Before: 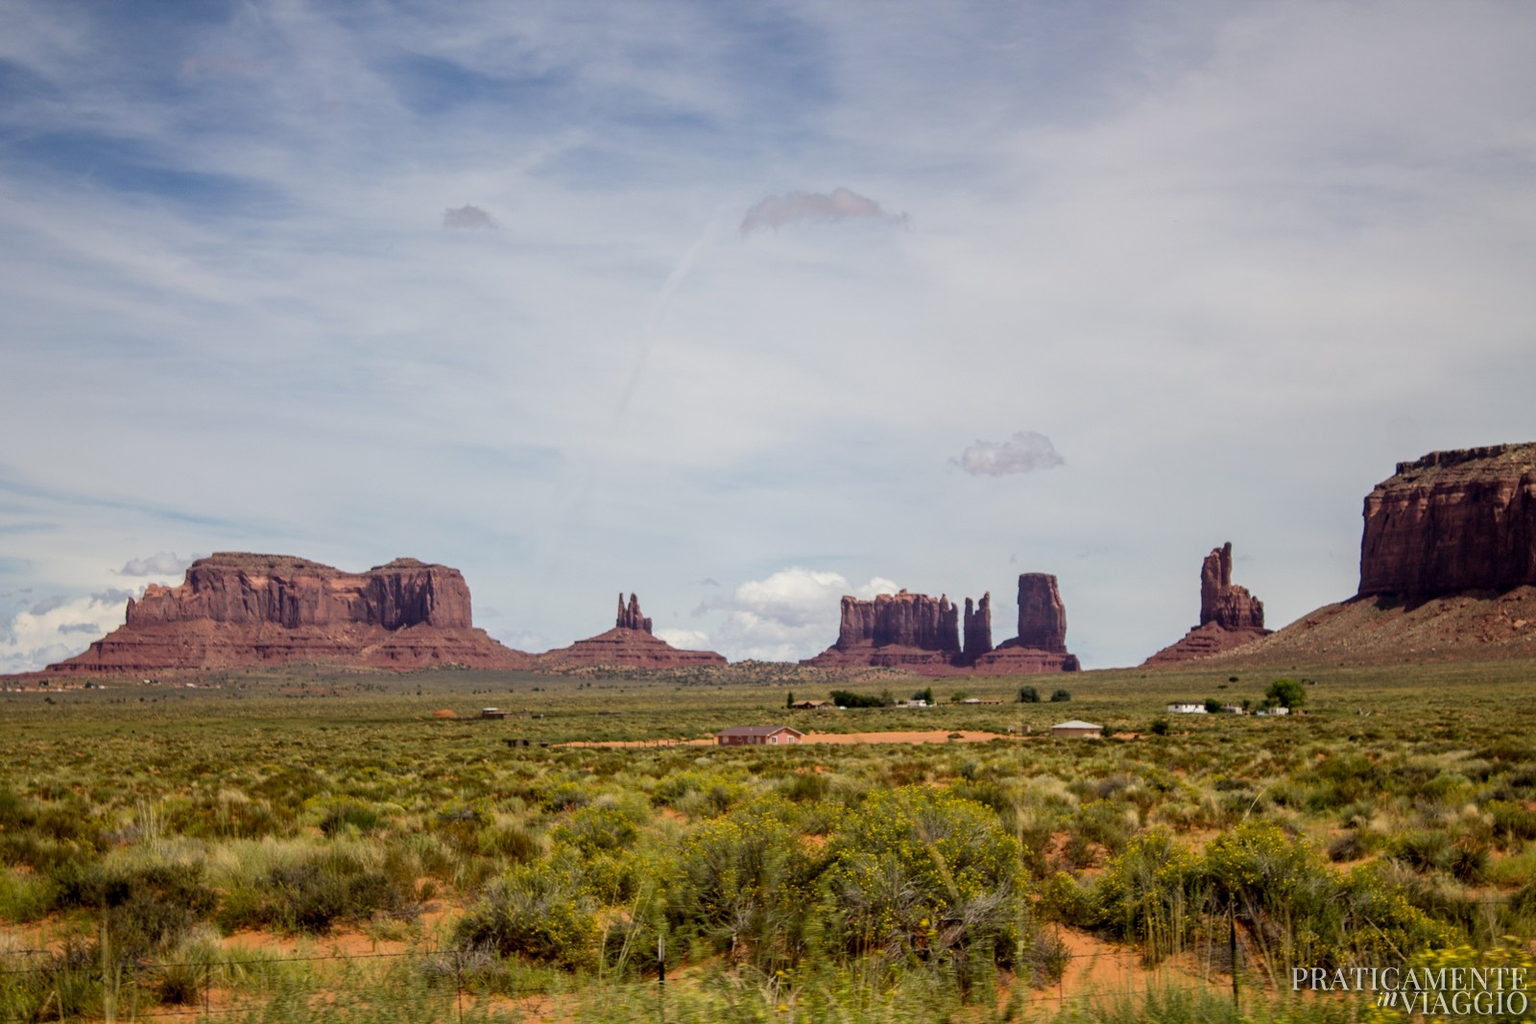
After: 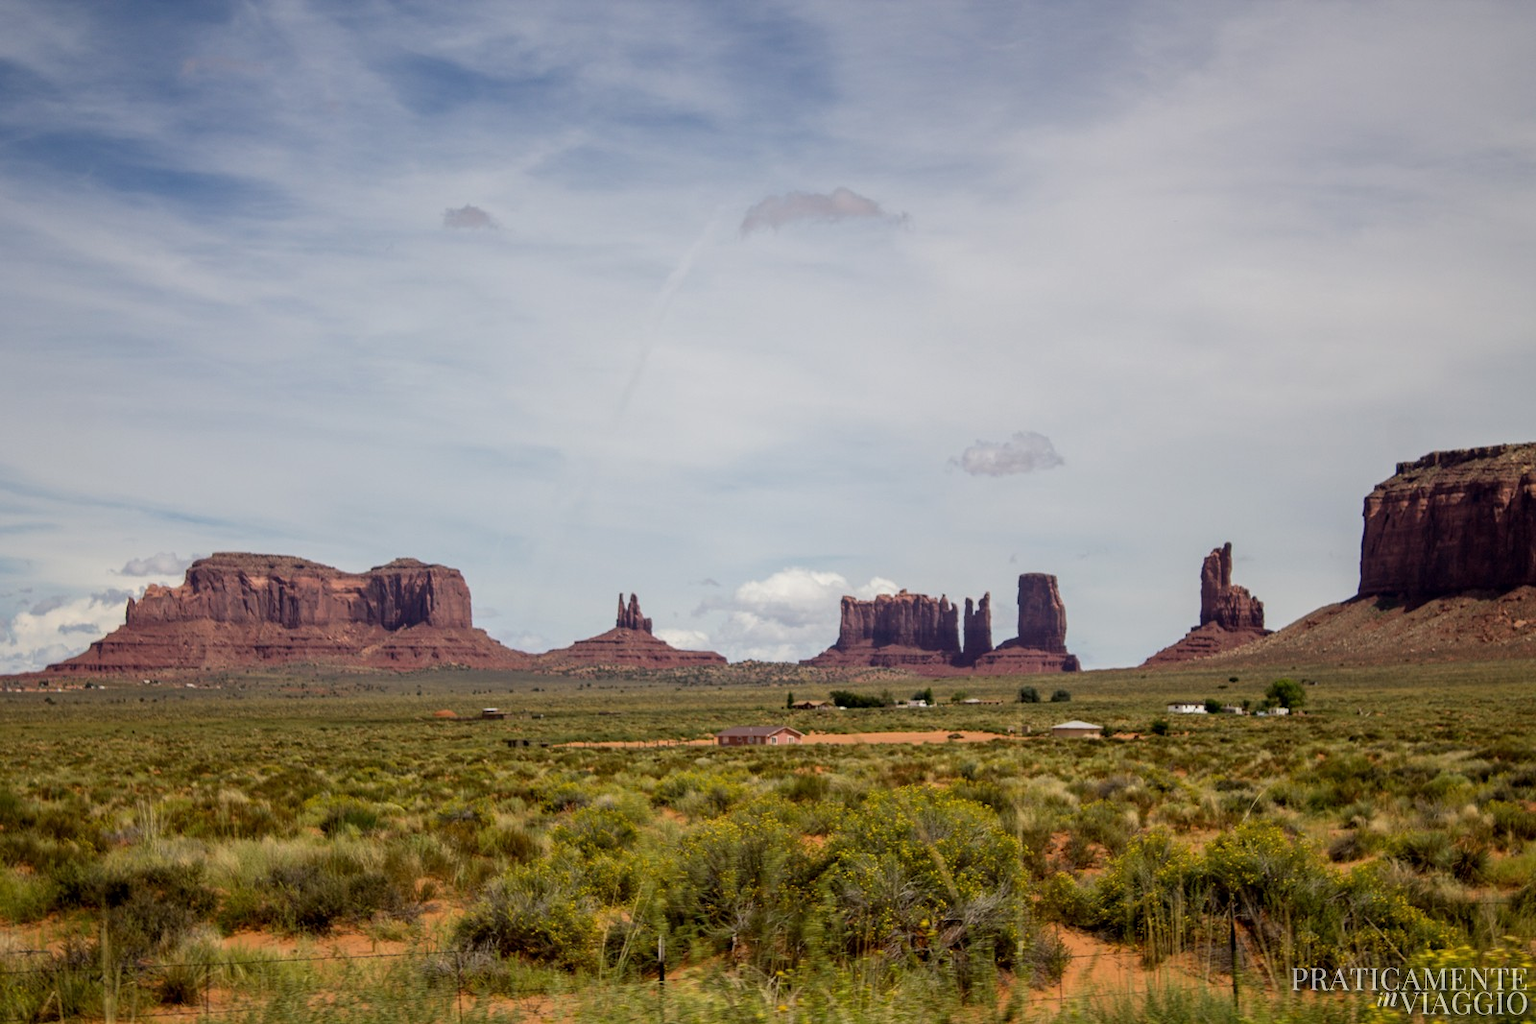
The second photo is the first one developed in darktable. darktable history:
base curve: curves: ch0 [(0, 0) (0.303, 0.277) (1, 1)]
color correction: saturation 0.99
